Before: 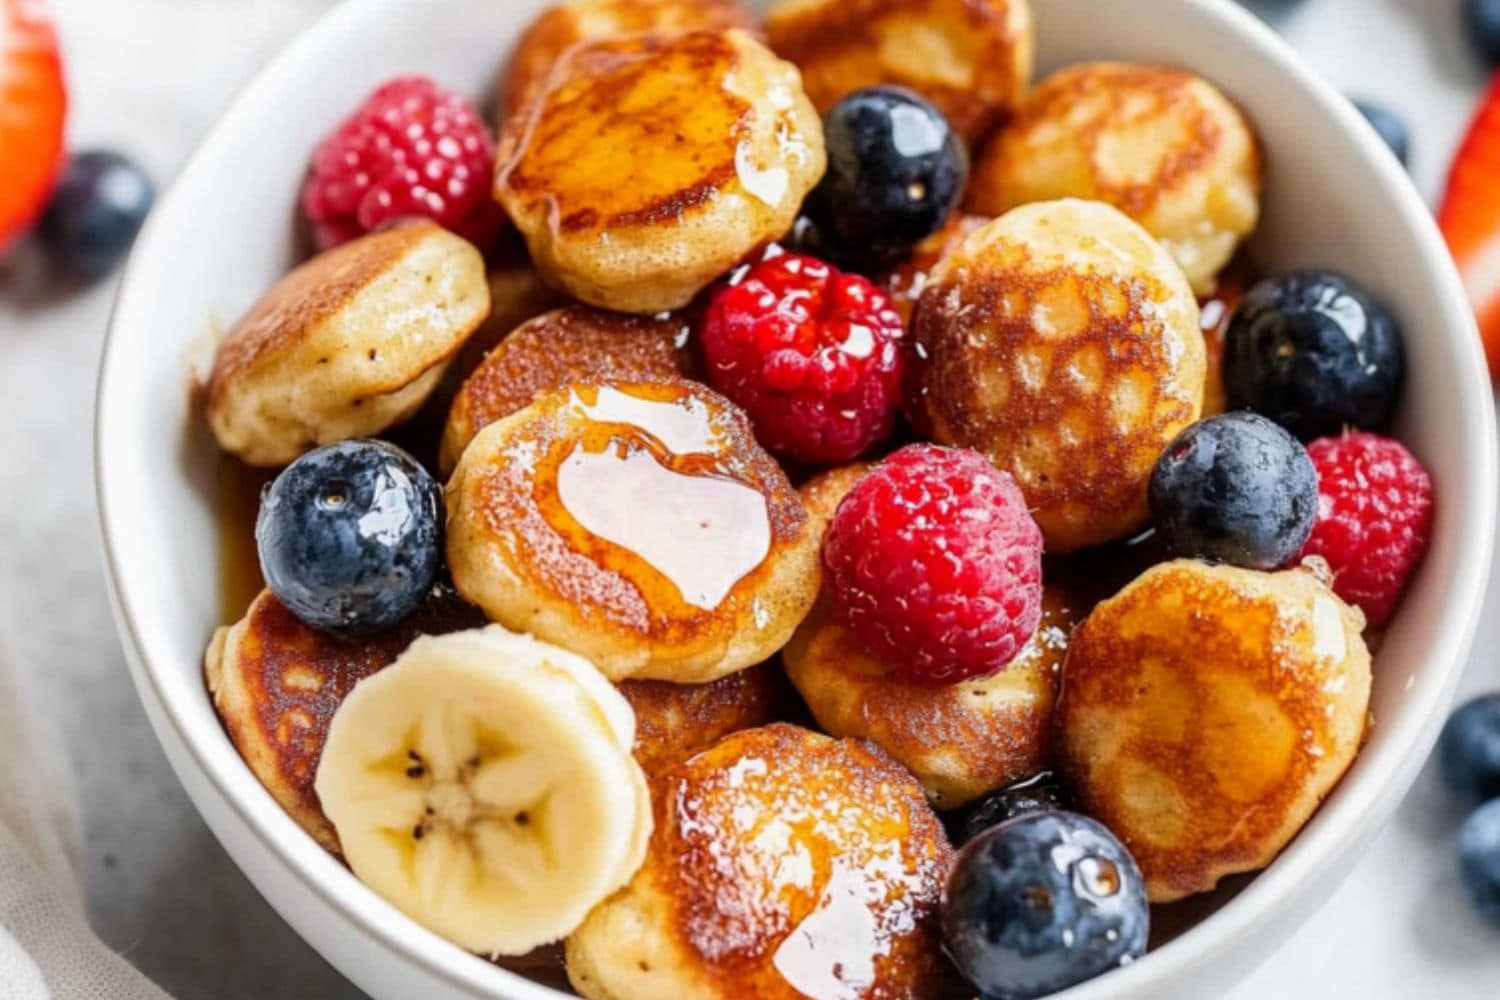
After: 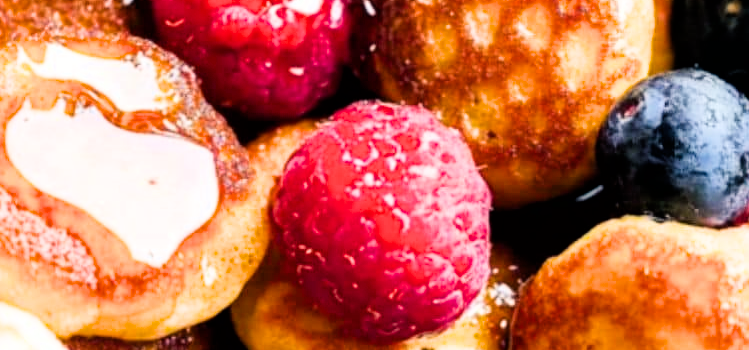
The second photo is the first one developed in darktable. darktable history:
filmic rgb: black relative exposure -16 EV, white relative exposure 6.3 EV, hardness 5.02, contrast 1.356
crop: left 36.828%, top 34.379%, right 13.195%, bottom 30.561%
color balance rgb: shadows lift › chroma 7.213%, shadows lift › hue 245.79°, perceptual saturation grading › global saturation 31.177%
exposure: black level correction 0, exposure 0.698 EV, compensate highlight preservation false
